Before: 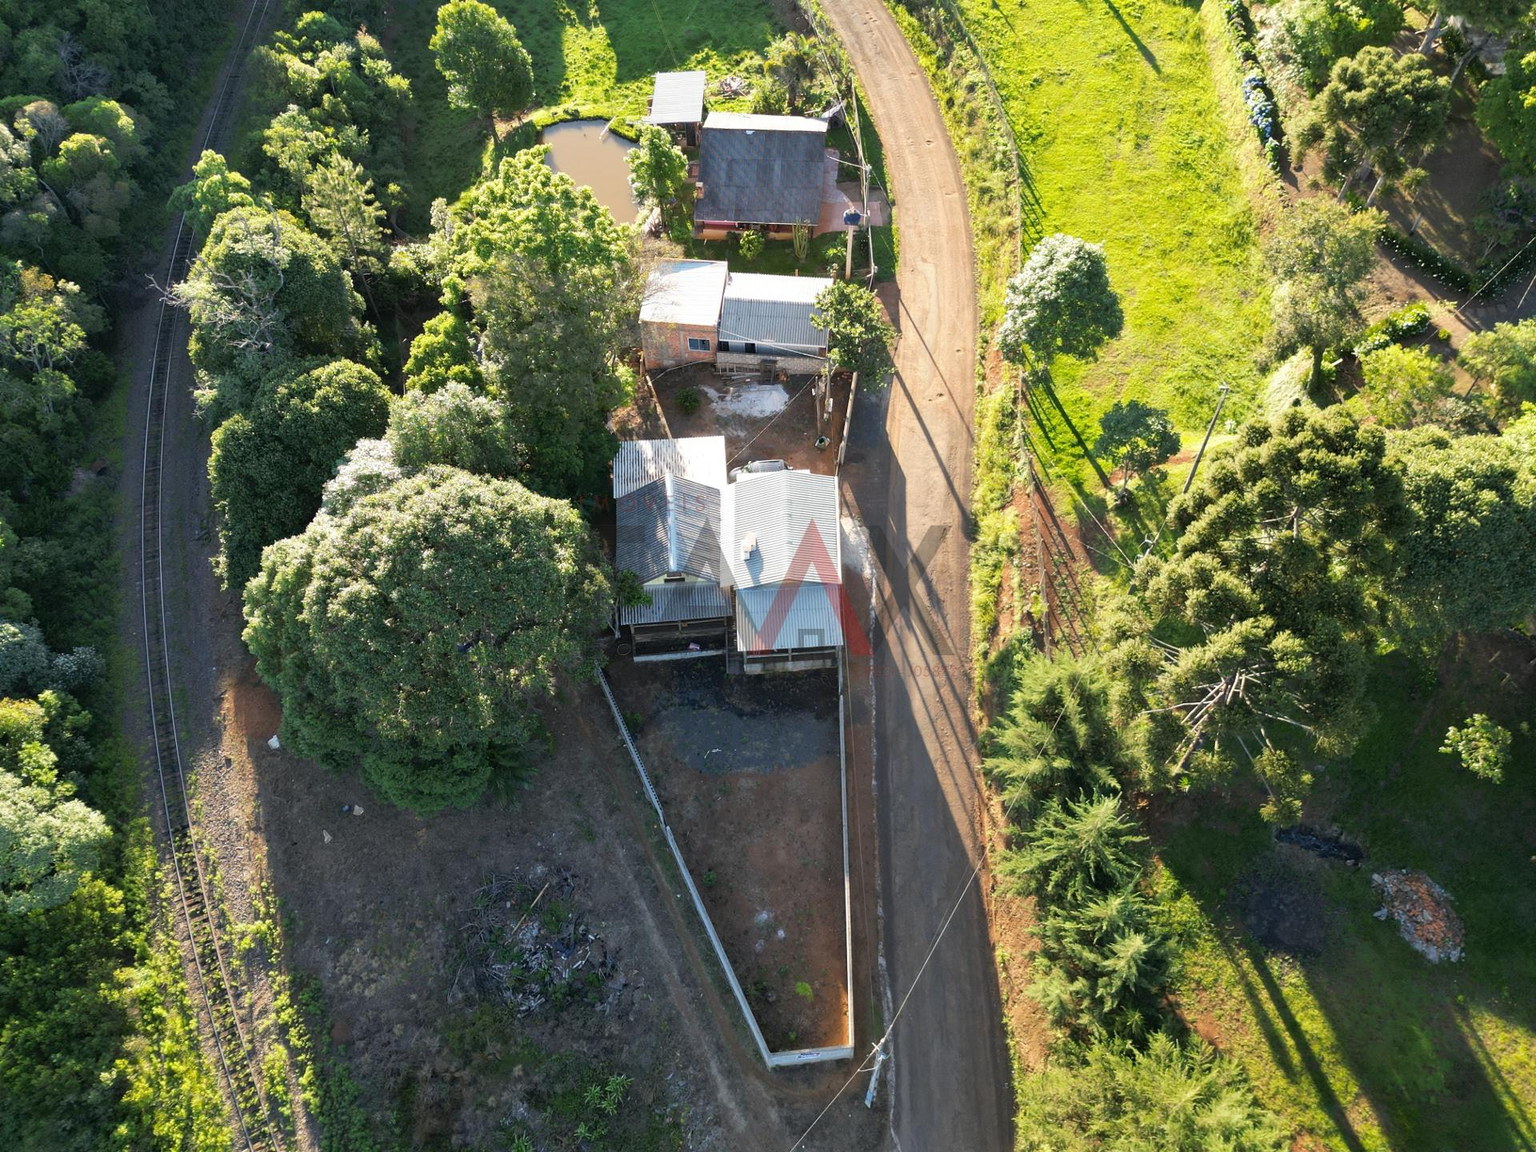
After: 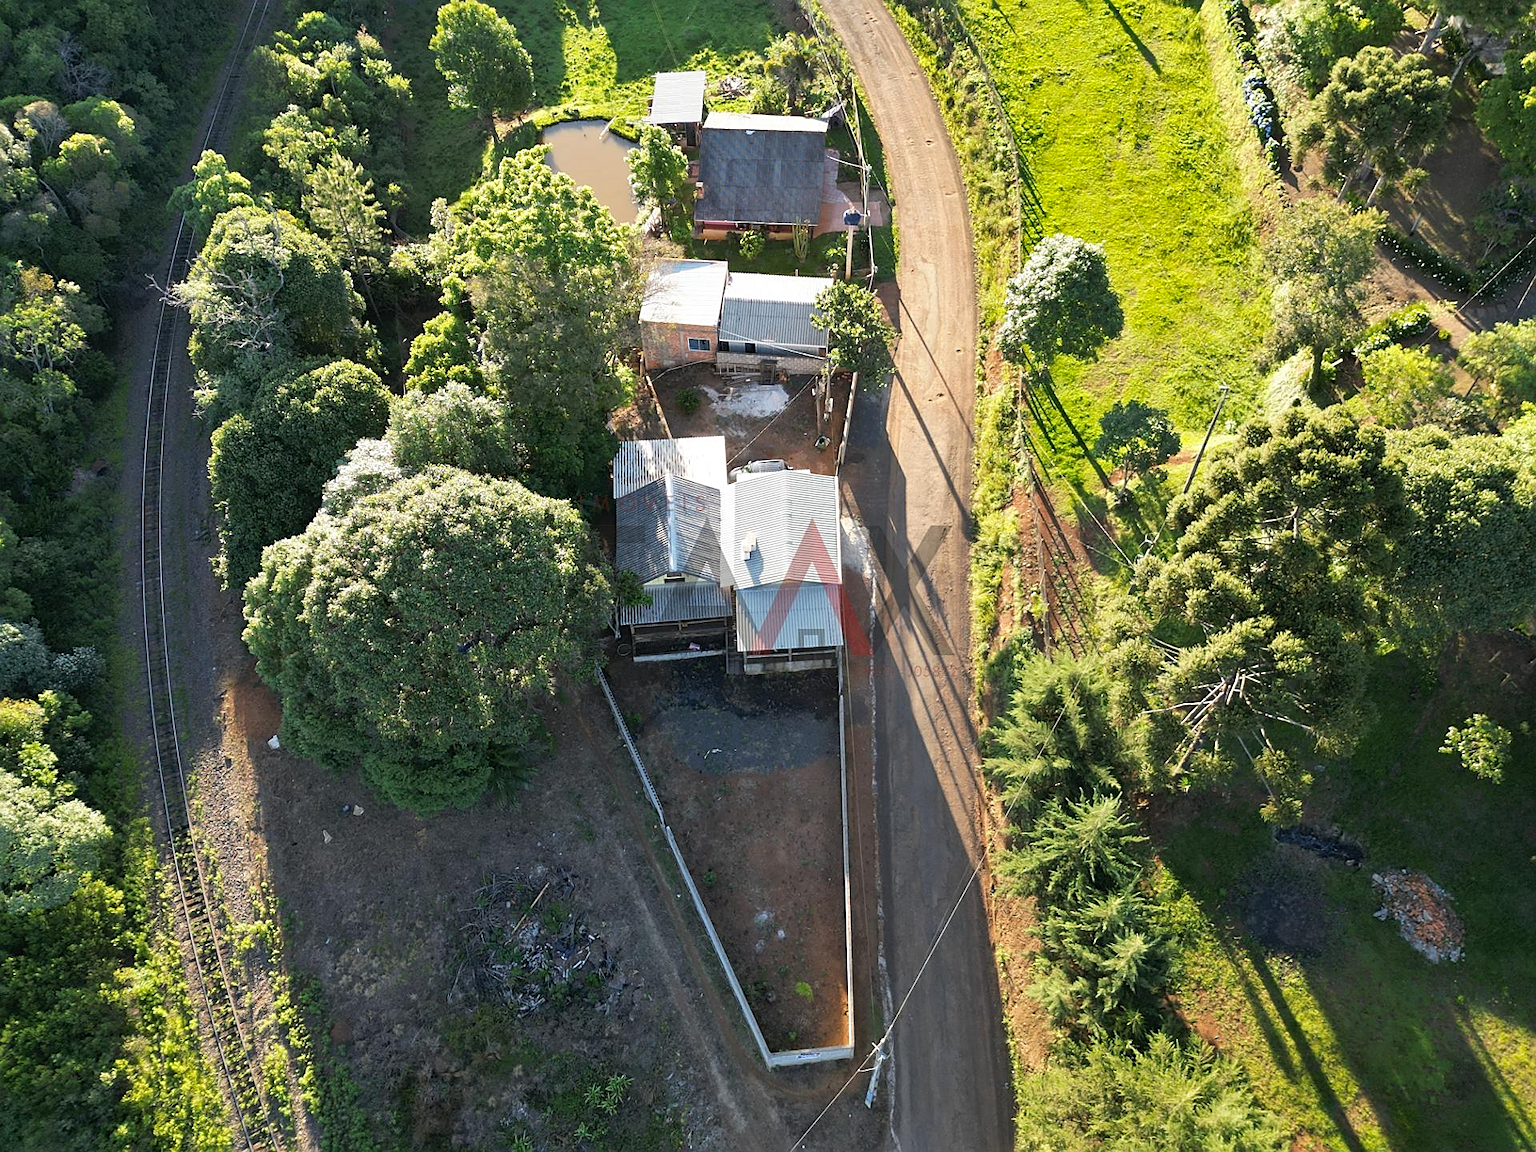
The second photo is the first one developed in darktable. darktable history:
sharpen: on, module defaults
shadows and highlights: shadows 5, soften with gaussian
